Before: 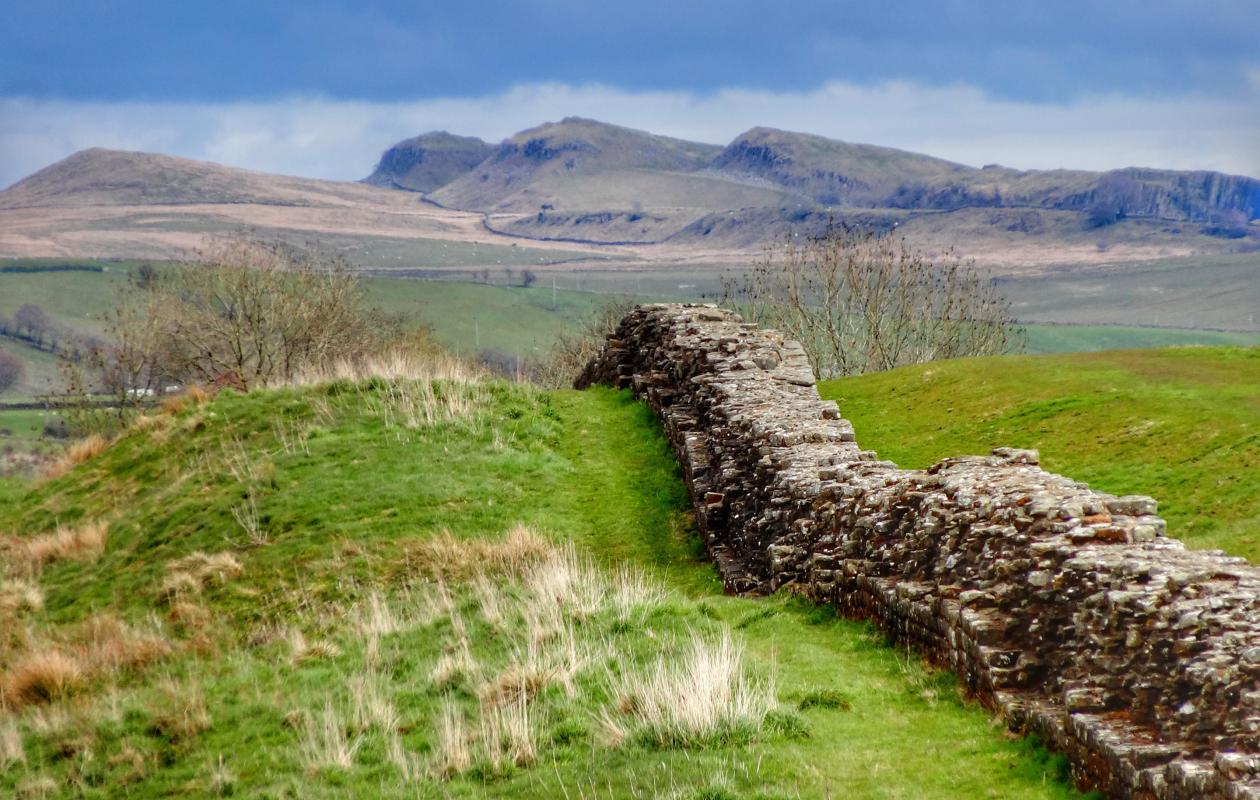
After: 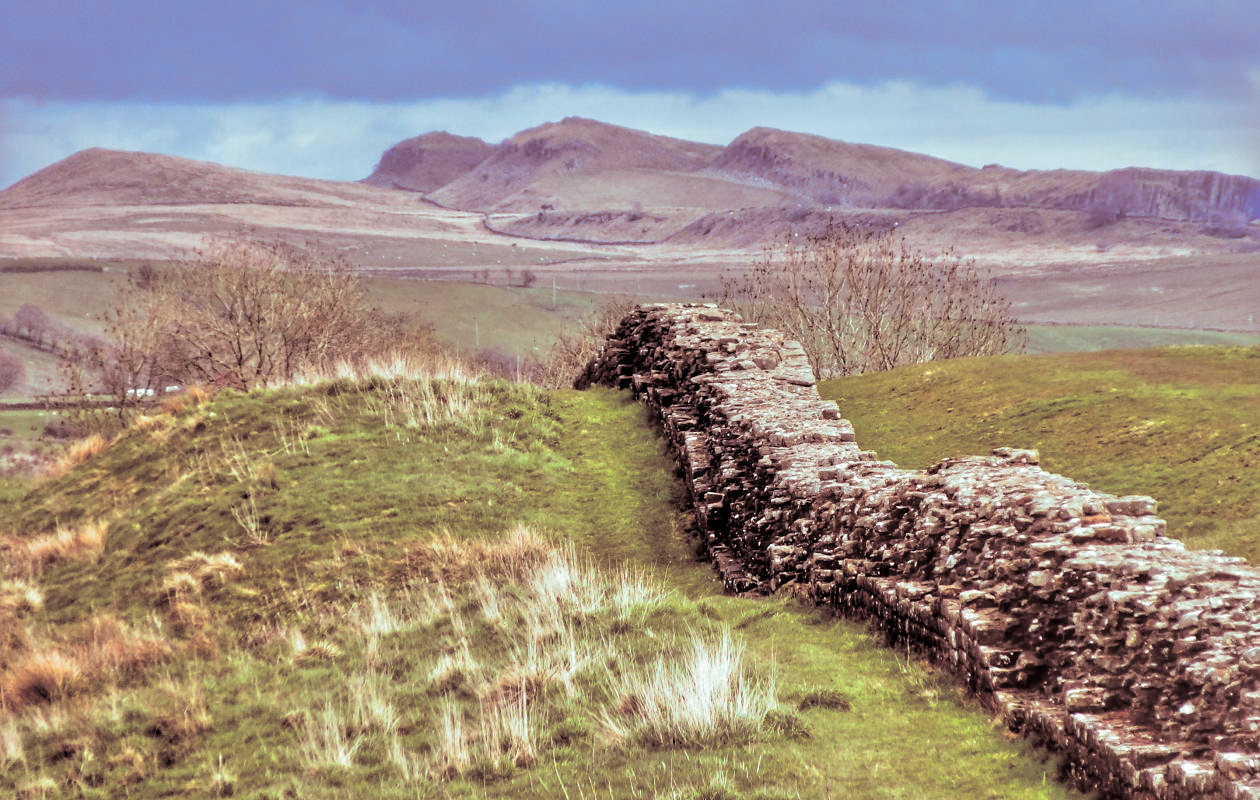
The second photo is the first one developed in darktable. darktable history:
tone equalizer: -7 EV 0.15 EV, -6 EV 0.6 EV, -5 EV 1.15 EV, -4 EV 1.33 EV, -3 EV 1.15 EV, -2 EV 0.6 EV, -1 EV 0.15 EV, mask exposure compensation -0.5 EV
split-toning: shadows › saturation 0.3, highlights › hue 180°, highlights › saturation 0.3, compress 0%
contrast equalizer: octaves 7, y [[0.6 ×6], [0.55 ×6], [0 ×6], [0 ×6], [0 ×6]], mix 0.15
